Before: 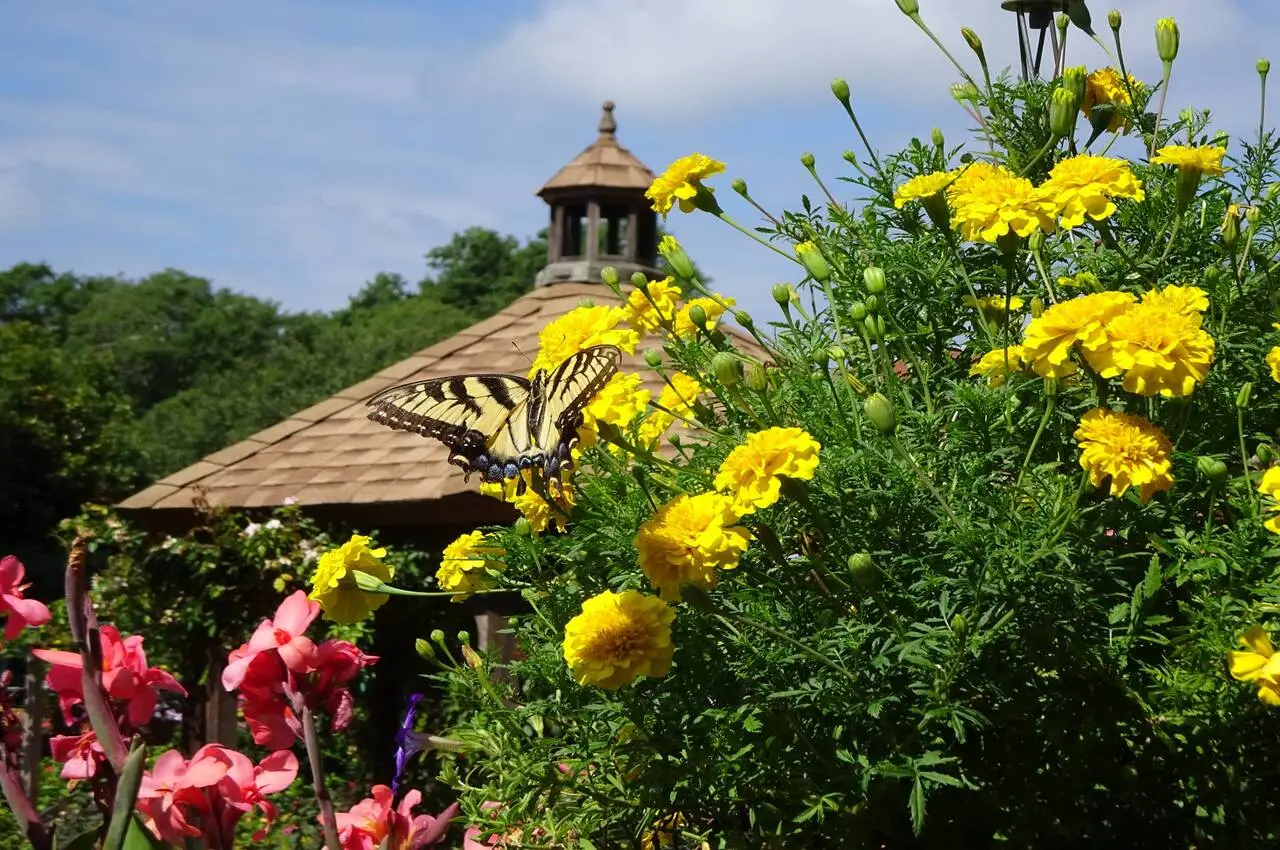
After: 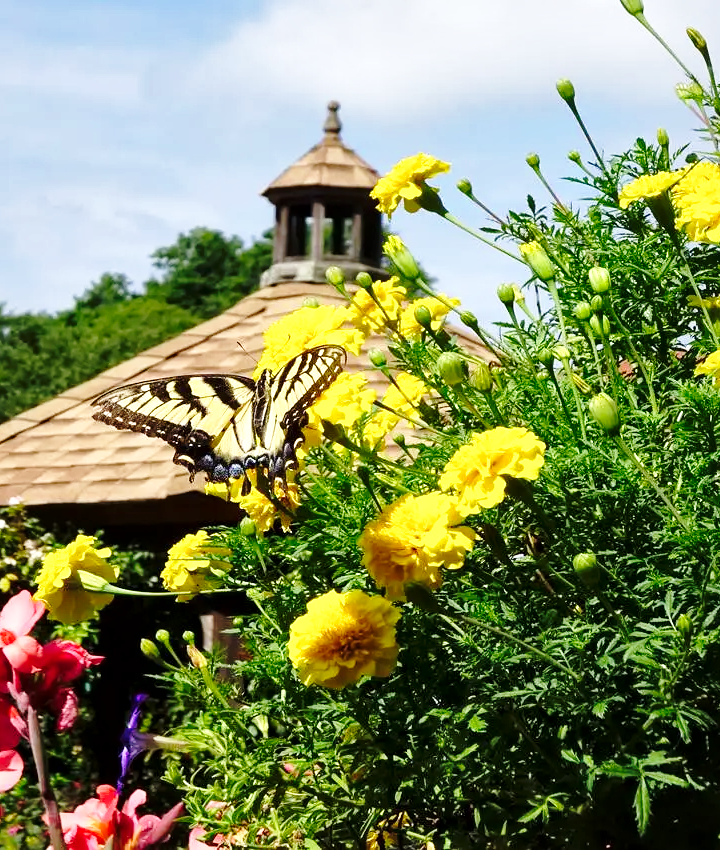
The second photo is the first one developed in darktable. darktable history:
base curve: curves: ch0 [(0, 0) (0.036, 0.037) (0.121, 0.228) (0.46, 0.76) (0.859, 0.983) (1, 1)], preserve colors none
local contrast: mode bilateral grid, contrast 20, coarseness 50, detail 159%, midtone range 0.2
crop: left 21.496%, right 22.254%
